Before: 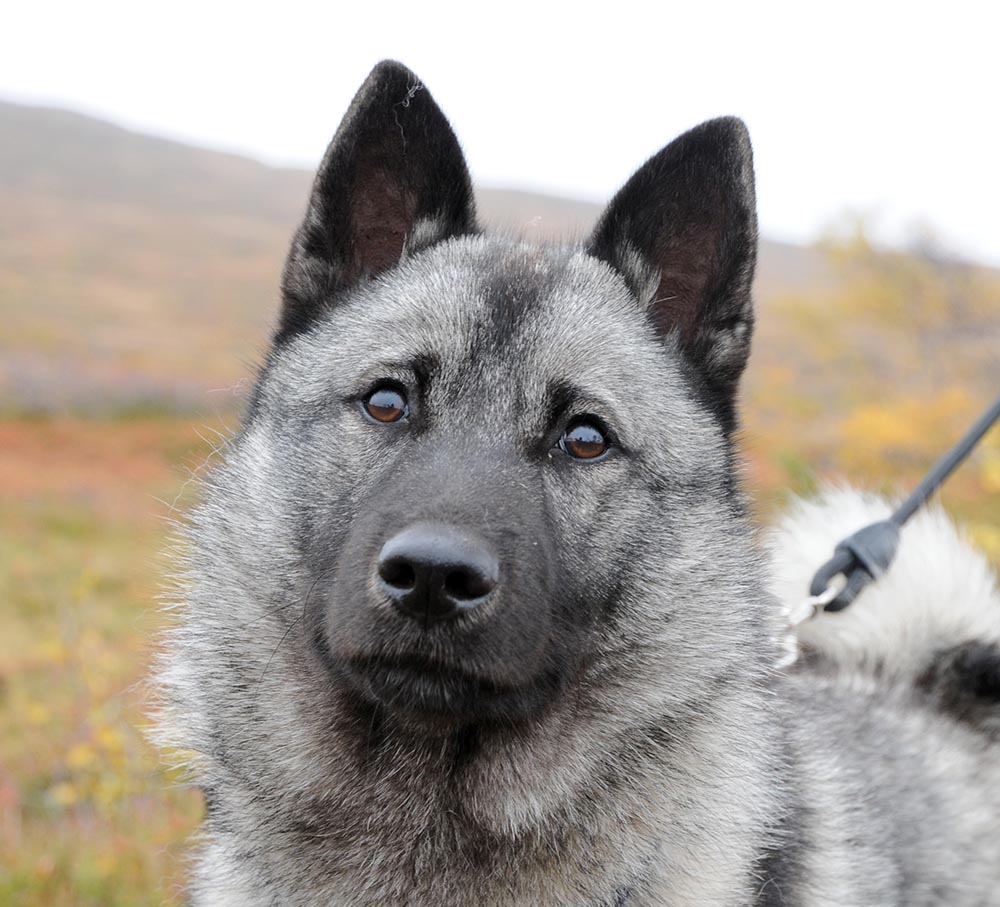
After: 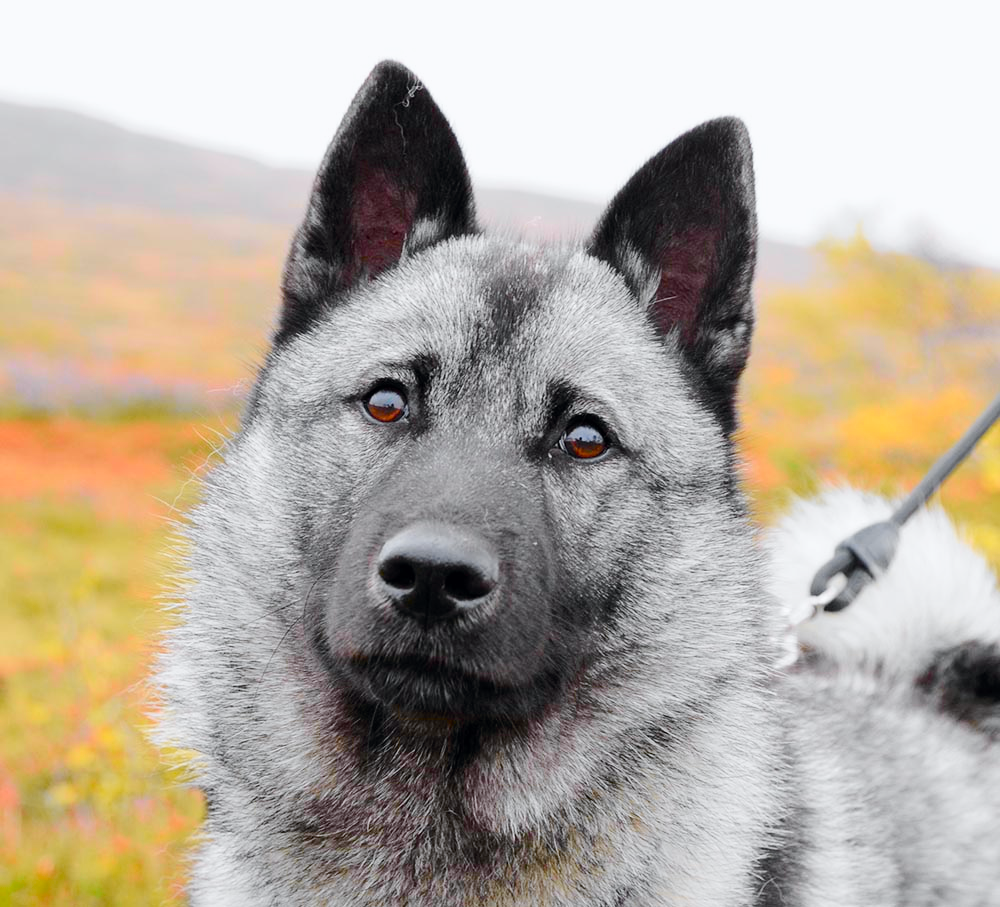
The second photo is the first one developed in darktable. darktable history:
color balance rgb: perceptual saturation grading › global saturation 35%, perceptual saturation grading › highlights -30%, perceptual saturation grading › shadows 35%, perceptual brilliance grading › global brilliance 3%, perceptual brilliance grading › highlights -3%, perceptual brilliance grading › shadows 3%
tone curve: curves: ch0 [(0, 0) (0.071, 0.047) (0.266, 0.26) (0.491, 0.552) (0.753, 0.818) (1, 0.983)]; ch1 [(0, 0) (0.346, 0.307) (0.408, 0.369) (0.463, 0.443) (0.482, 0.493) (0.502, 0.5) (0.517, 0.518) (0.546, 0.576) (0.588, 0.643) (0.651, 0.709) (1, 1)]; ch2 [(0, 0) (0.346, 0.34) (0.434, 0.46) (0.485, 0.494) (0.5, 0.494) (0.517, 0.503) (0.535, 0.545) (0.583, 0.634) (0.625, 0.686) (1, 1)], color space Lab, independent channels, preserve colors none
